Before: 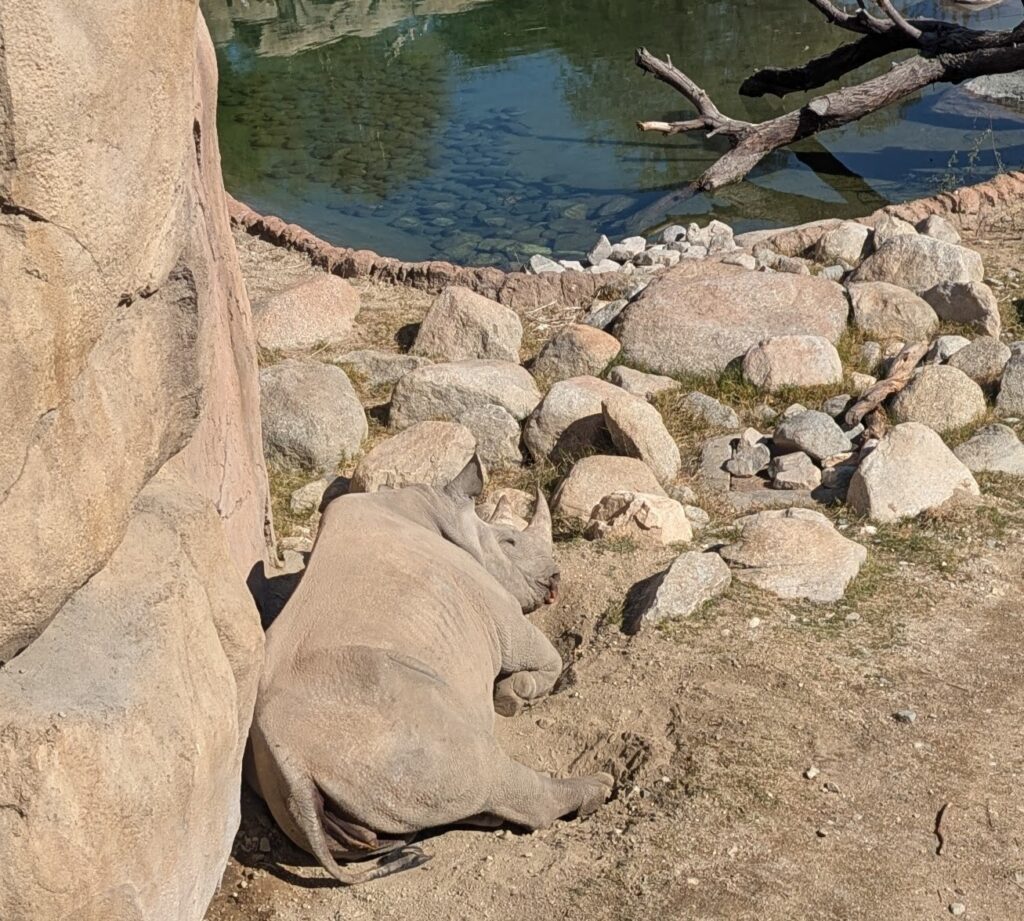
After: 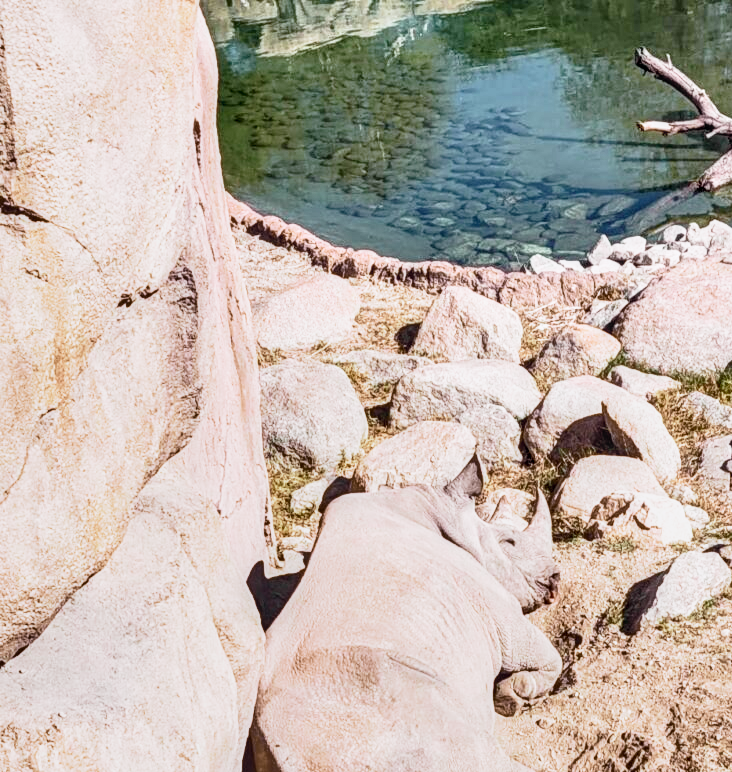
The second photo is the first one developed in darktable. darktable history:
crop: right 28.506%, bottom 16.165%
tone curve: curves: ch0 [(0, 0) (0.822, 0.825) (0.994, 0.955)]; ch1 [(0, 0) (0.226, 0.261) (0.383, 0.397) (0.46, 0.46) (0.498, 0.501) (0.524, 0.543) (0.578, 0.575) (1, 1)]; ch2 [(0, 0) (0.438, 0.456) (0.5, 0.495) (0.547, 0.515) (0.597, 0.58) (0.629, 0.603) (1, 1)], color space Lab, independent channels, preserve colors none
base curve: curves: ch0 [(0, 0) (0.012, 0.01) (0.073, 0.168) (0.31, 0.711) (0.645, 0.957) (1, 1)], exposure shift 0.576, preserve colors none
local contrast: detail 130%
shadows and highlights: highlights color adjustment 42.59%, low approximation 0.01, soften with gaussian
